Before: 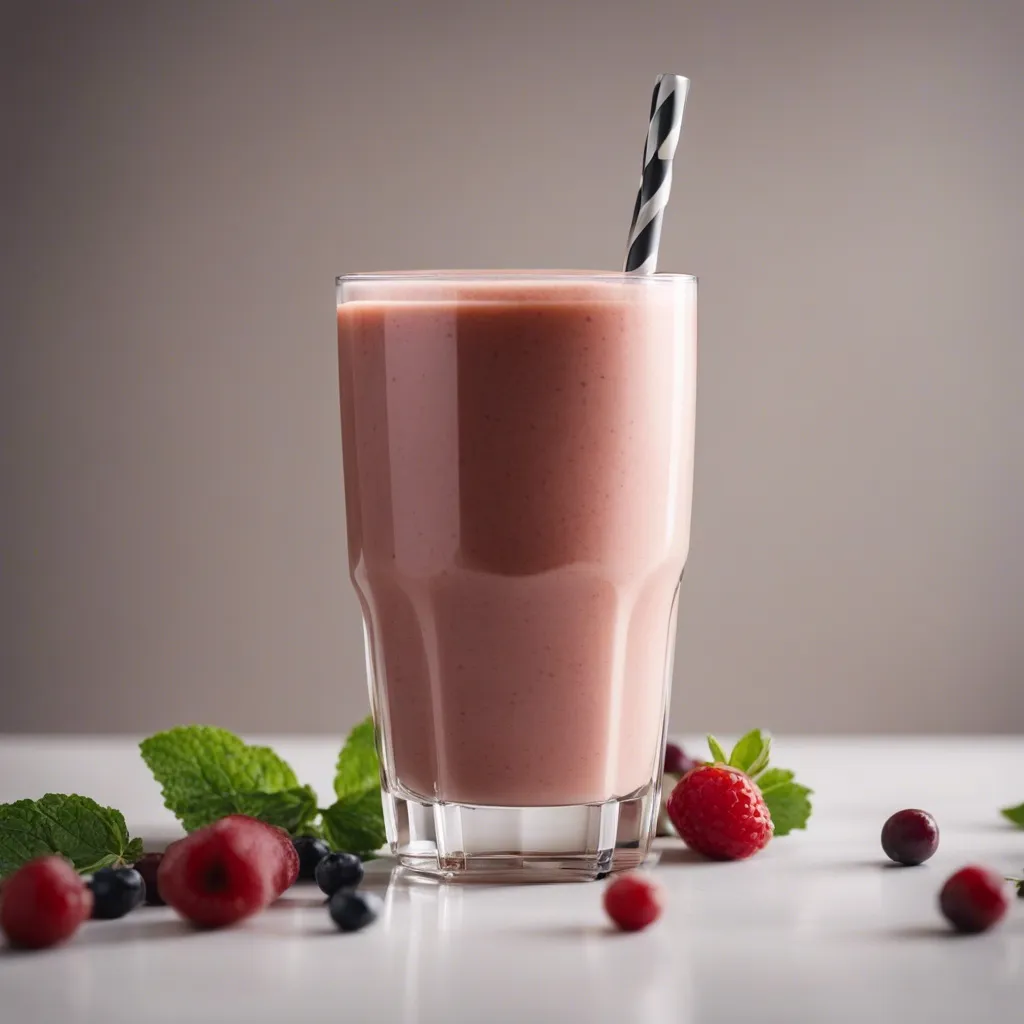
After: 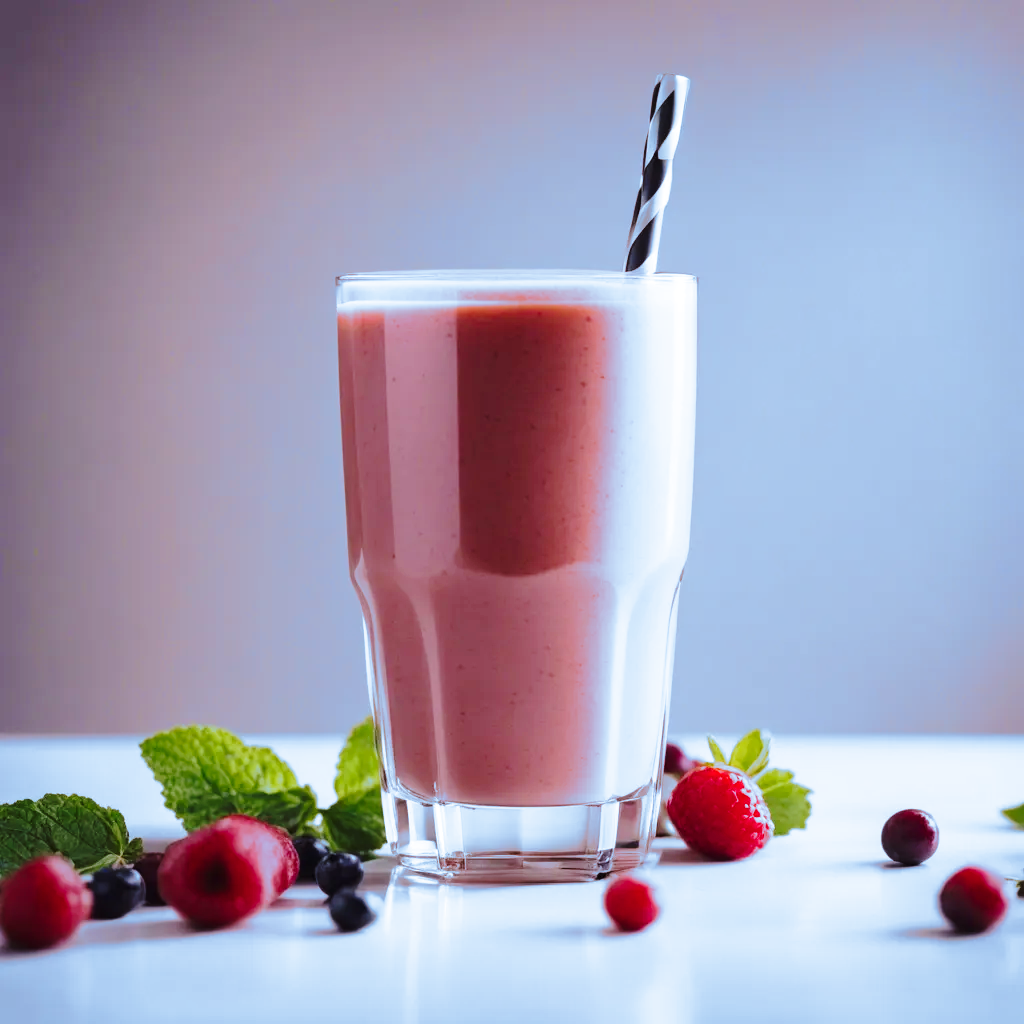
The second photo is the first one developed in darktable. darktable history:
split-toning: shadows › hue 351.18°, shadows › saturation 0.86, highlights › hue 218.82°, highlights › saturation 0.73, balance -19.167
color calibration: output R [0.999, 0.026, -0.11, 0], output G [-0.019, 1.037, -0.099, 0], output B [0.022, -0.023, 0.902, 0], illuminant custom, x 0.367, y 0.392, temperature 4437.75 K, clip negative RGB from gamut false
base curve: curves: ch0 [(0, 0) (0.028, 0.03) (0.121, 0.232) (0.46, 0.748) (0.859, 0.968) (1, 1)], preserve colors none
